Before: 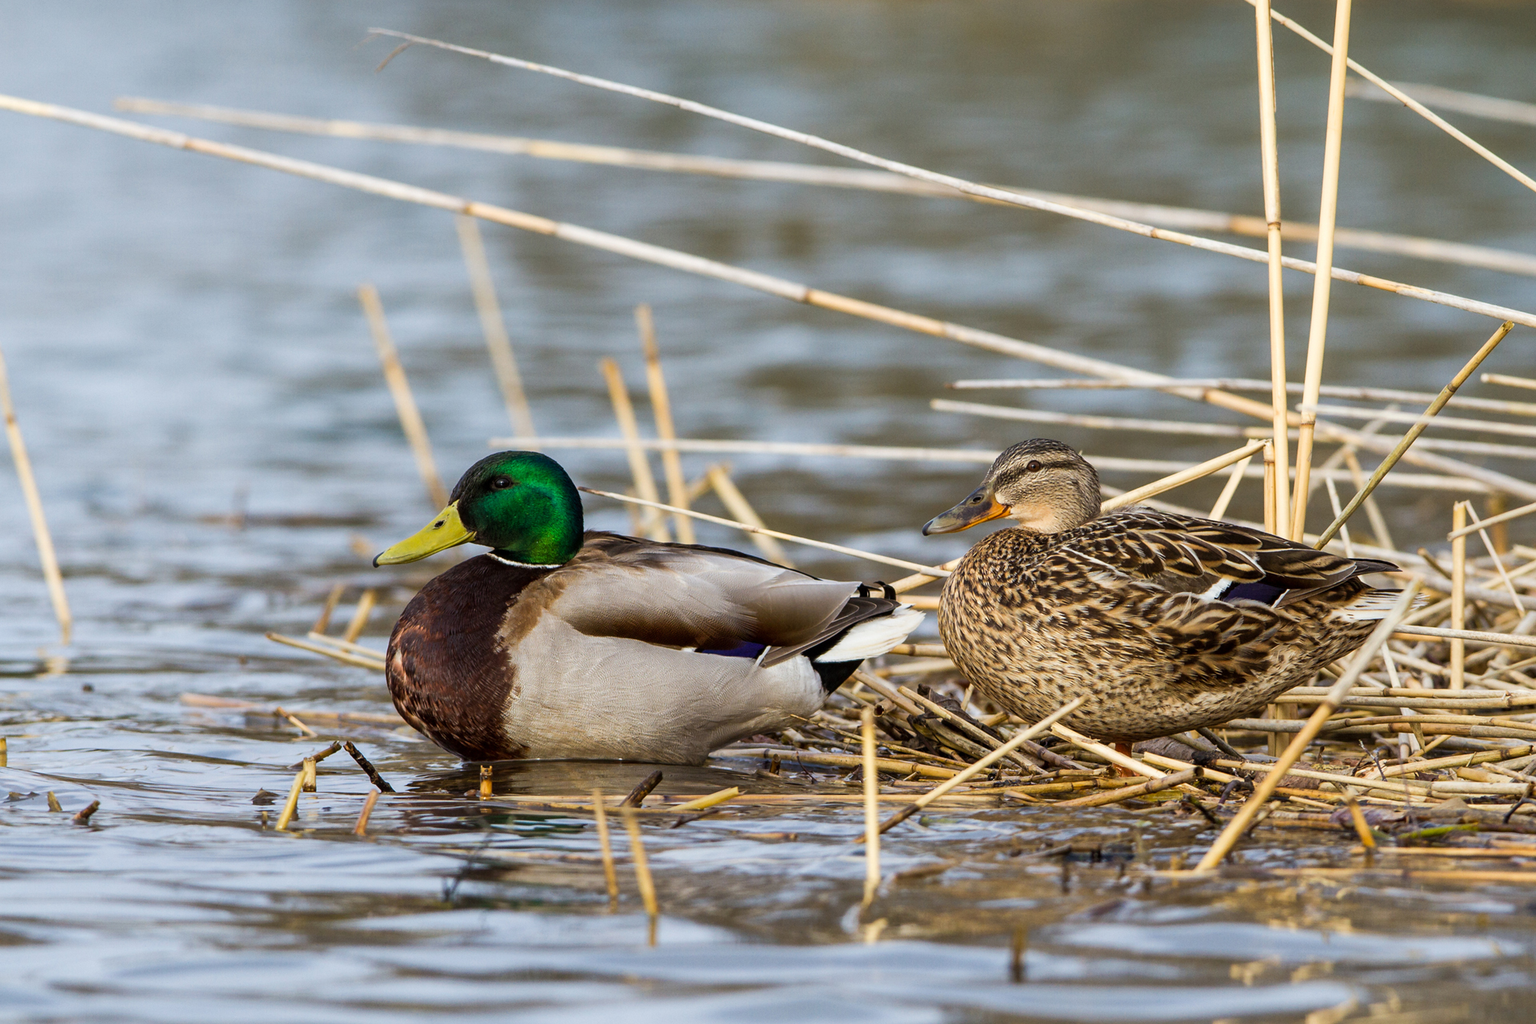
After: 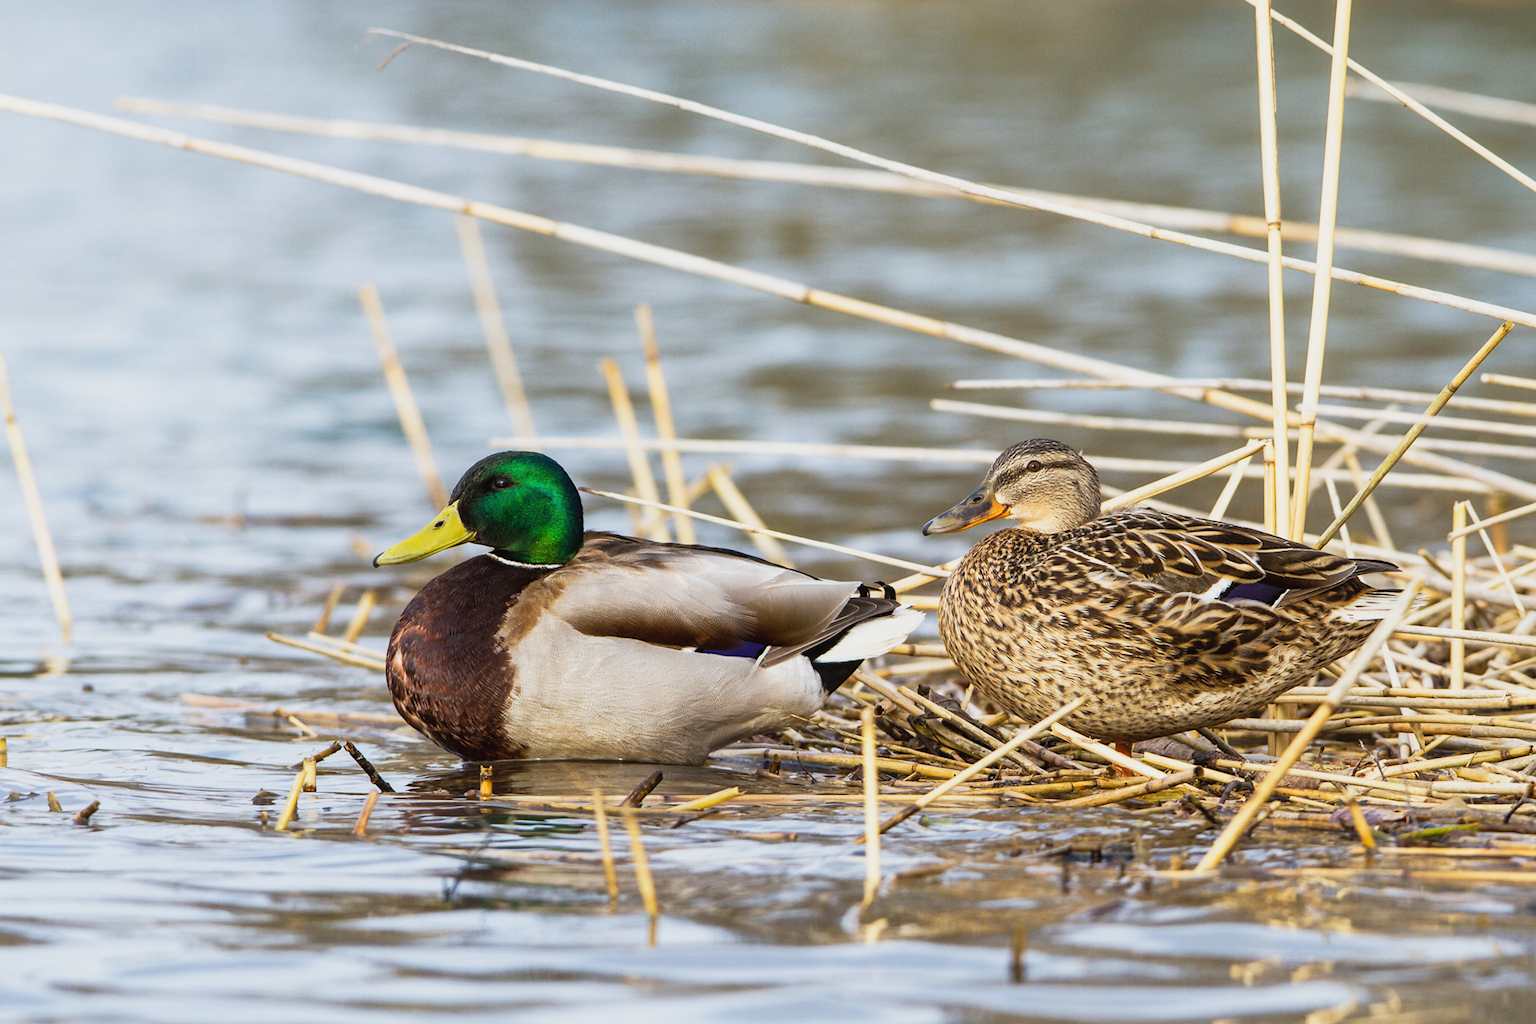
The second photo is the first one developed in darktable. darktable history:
contrast equalizer: octaves 7, y [[0.6 ×6], [0.55 ×6], [0 ×6], [0 ×6], [0 ×6]], mix -0.112
base curve: curves: ch0 [(0, 0) (0.088, 0.125) (0.176, 0.251) (0.354, 0.501) (0.613, 0.749) (1, 0.877)], preserve colors none
